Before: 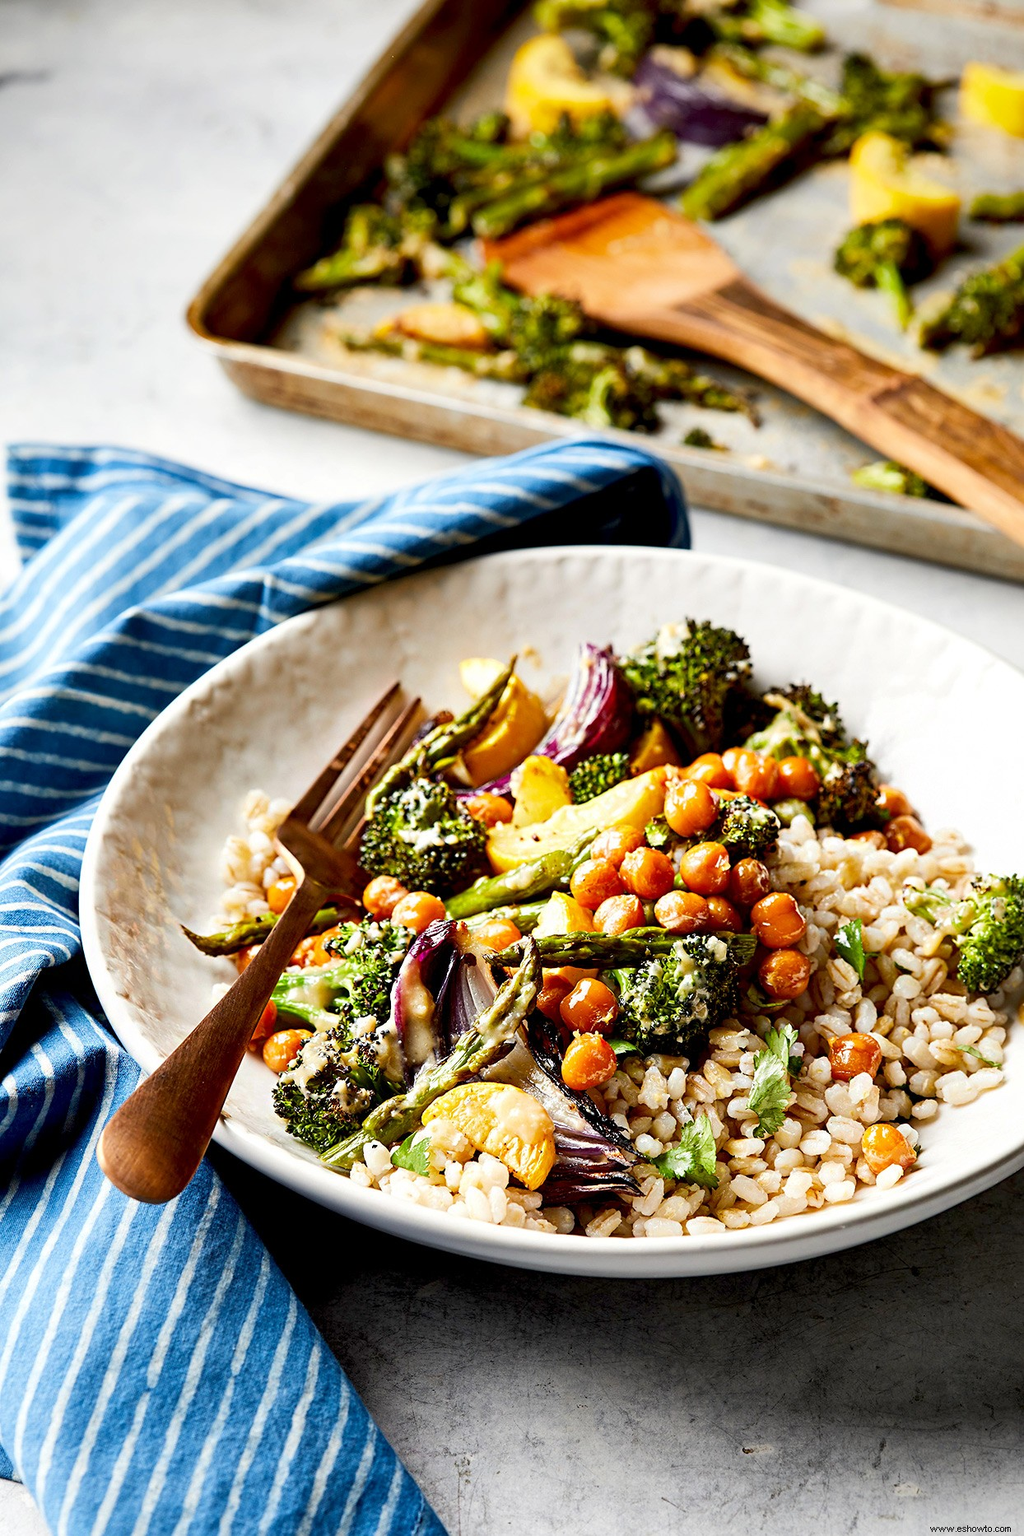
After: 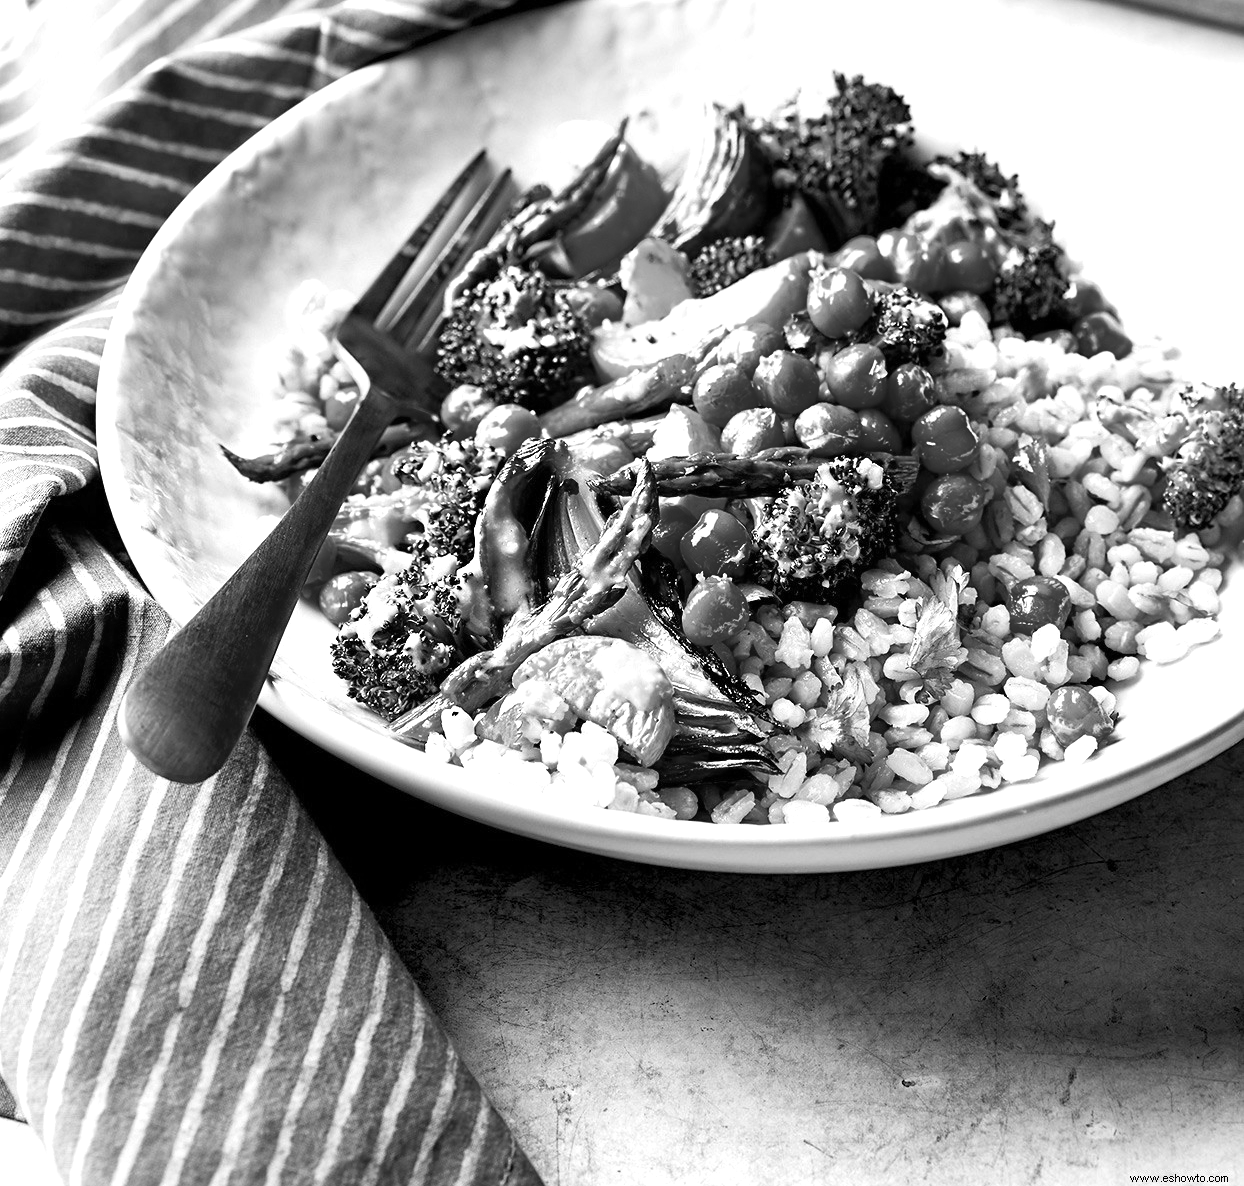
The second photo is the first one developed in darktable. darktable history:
exposure: exposure 0.566 EV, compensate highlight preservation false
white balance: red 1.009, blue 1.027
crop and rotate: top 36.435%
monochrome: a -11.7, b 1.62, size 0.5, highlights 0.38
